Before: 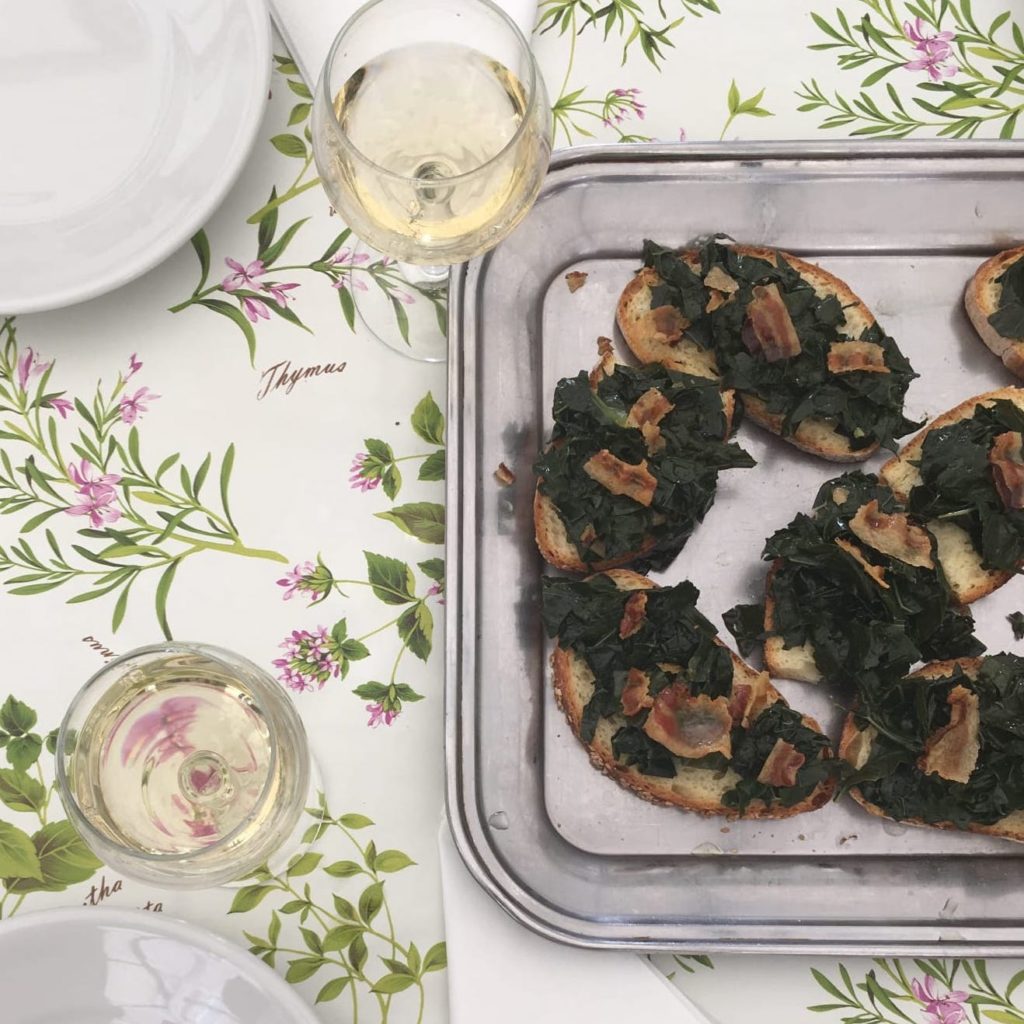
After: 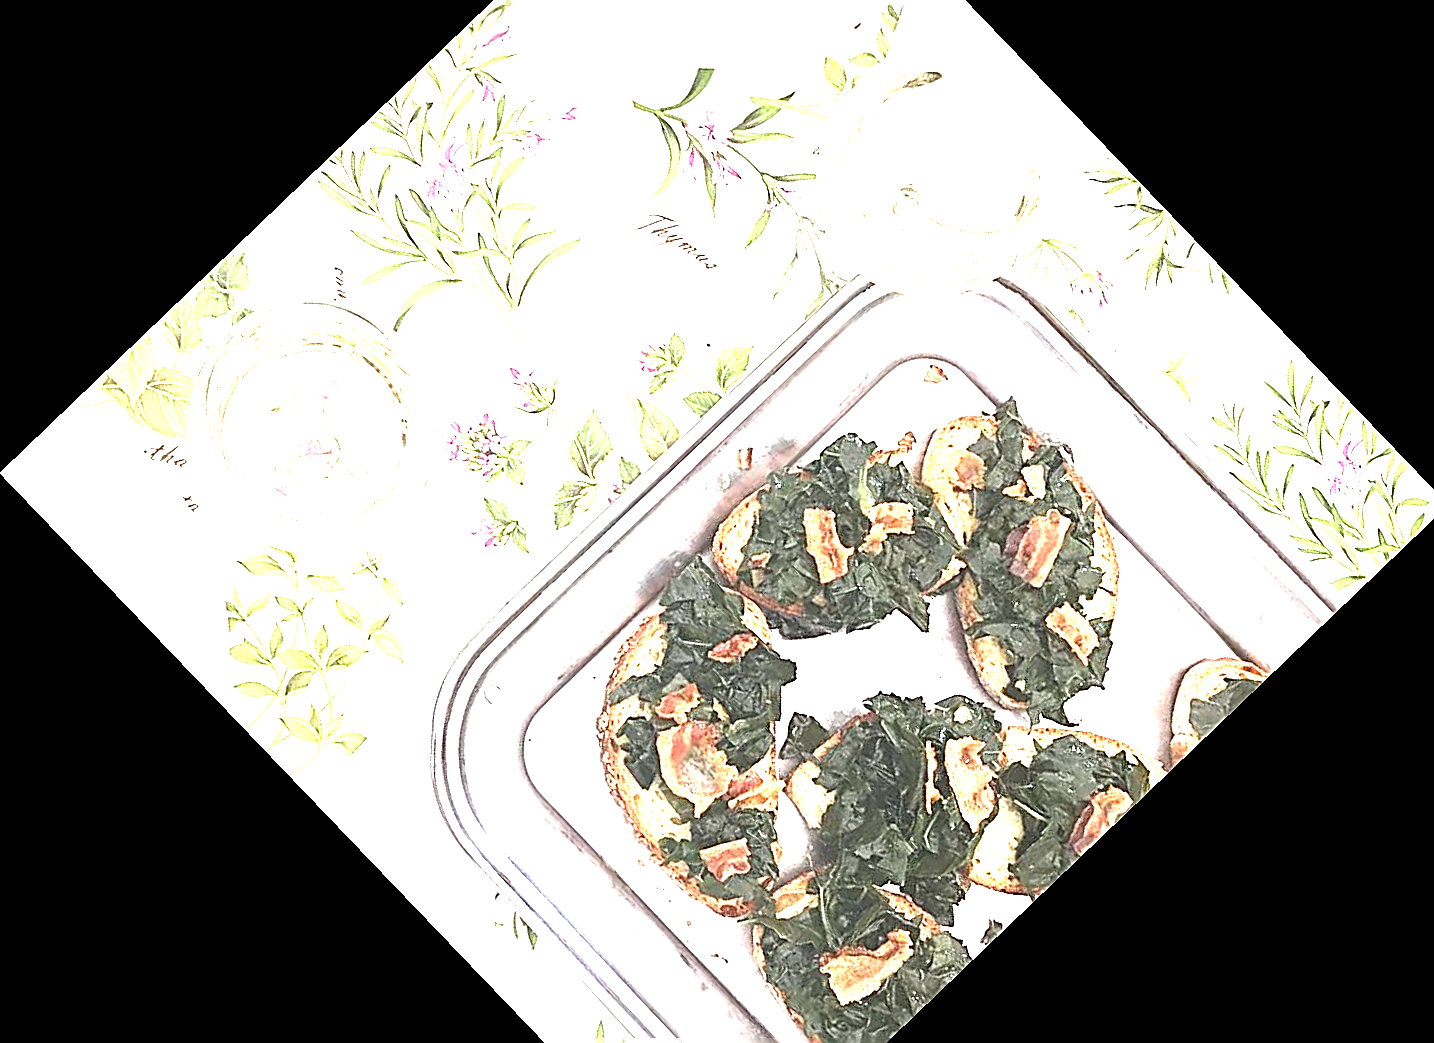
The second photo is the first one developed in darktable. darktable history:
sharpen: amount 1.861
exposure: exposure 3 EV, compensate highlight preservation false
crop and rotate: angle -46.26°, top 16.234%, right 0.912%, bottom 11.704%
